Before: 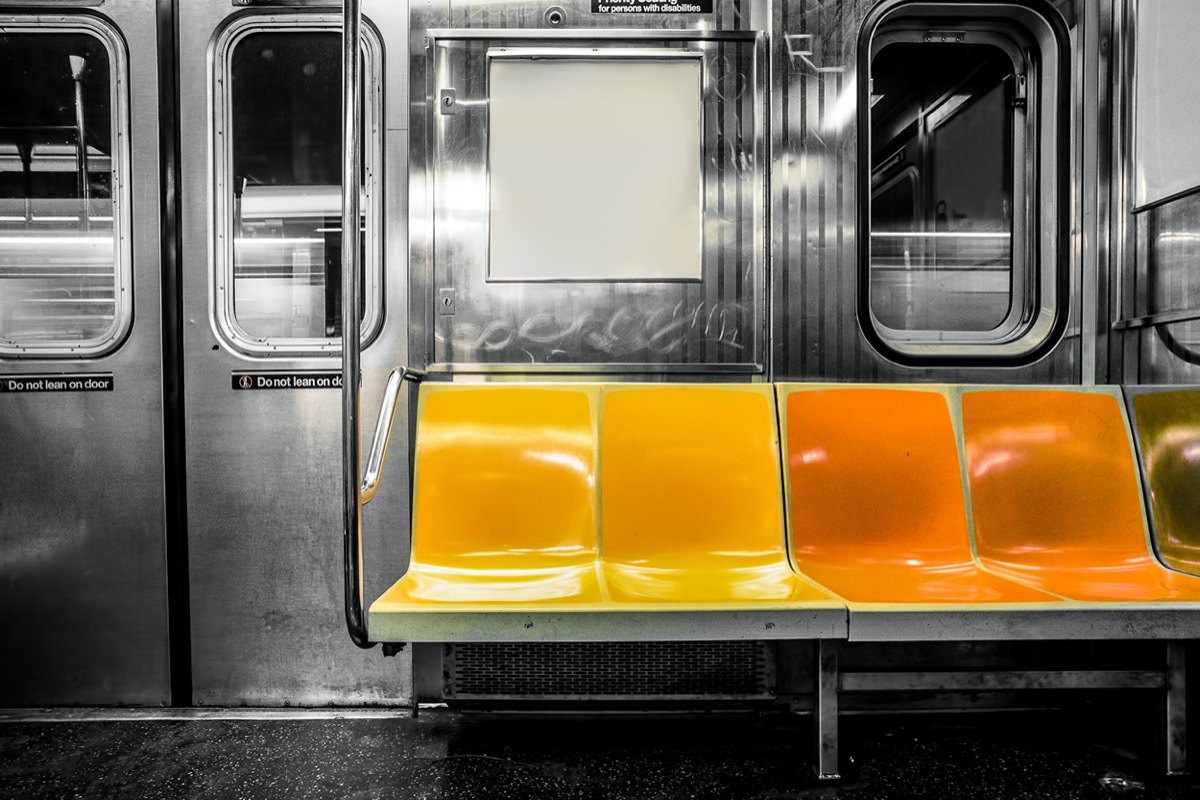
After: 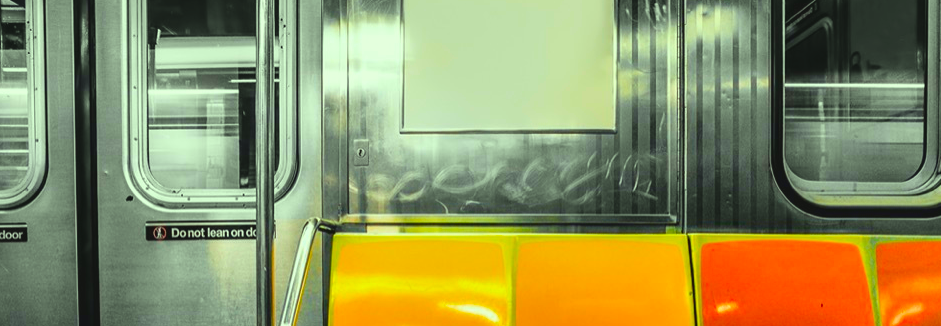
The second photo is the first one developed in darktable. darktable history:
crop: left 7.219%, top 18.662%, right 14.3%, bottom 40.477%
color correction: highlights a* -10.91, highlights b* 9.93, saturation 1.71
color balance rgb: global offset › luminance 0.748%, linear chroma grading › global chroma 14.363%, perceptual saturation grading › global saturation 20%, perceptual saturation grading › highlights -14.21%, perceptual saturation grading › shadows 49.948%
